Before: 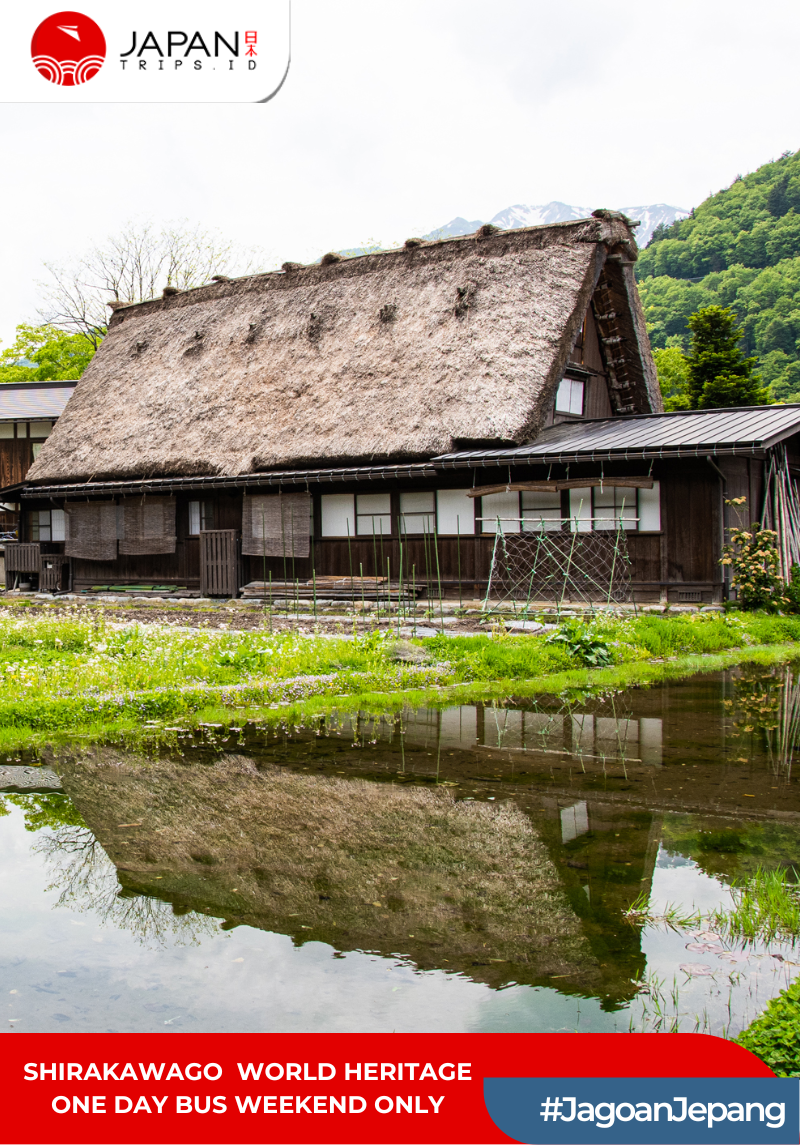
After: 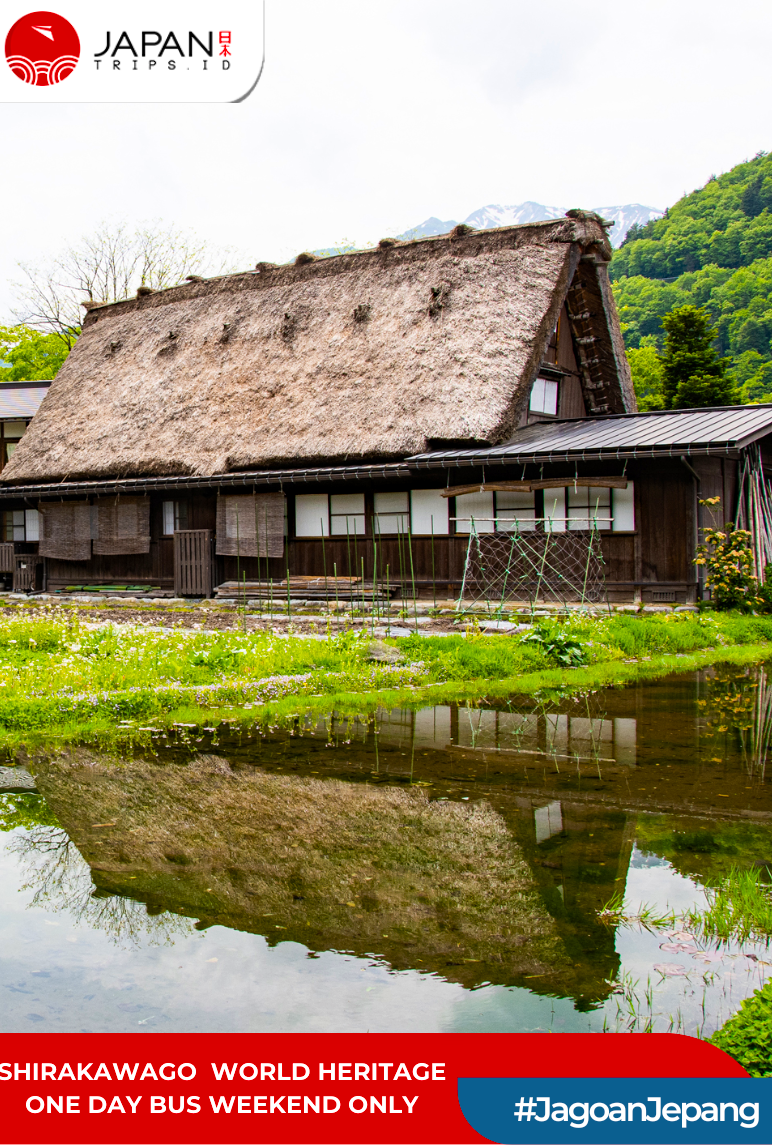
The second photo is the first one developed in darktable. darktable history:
haze removal: compatibility mode true, adaptive false
color balance rgb: perceptual saturation grading › global saturation 29.734%, global vibrance 9.591%
crop and rotate: left 3.494%
